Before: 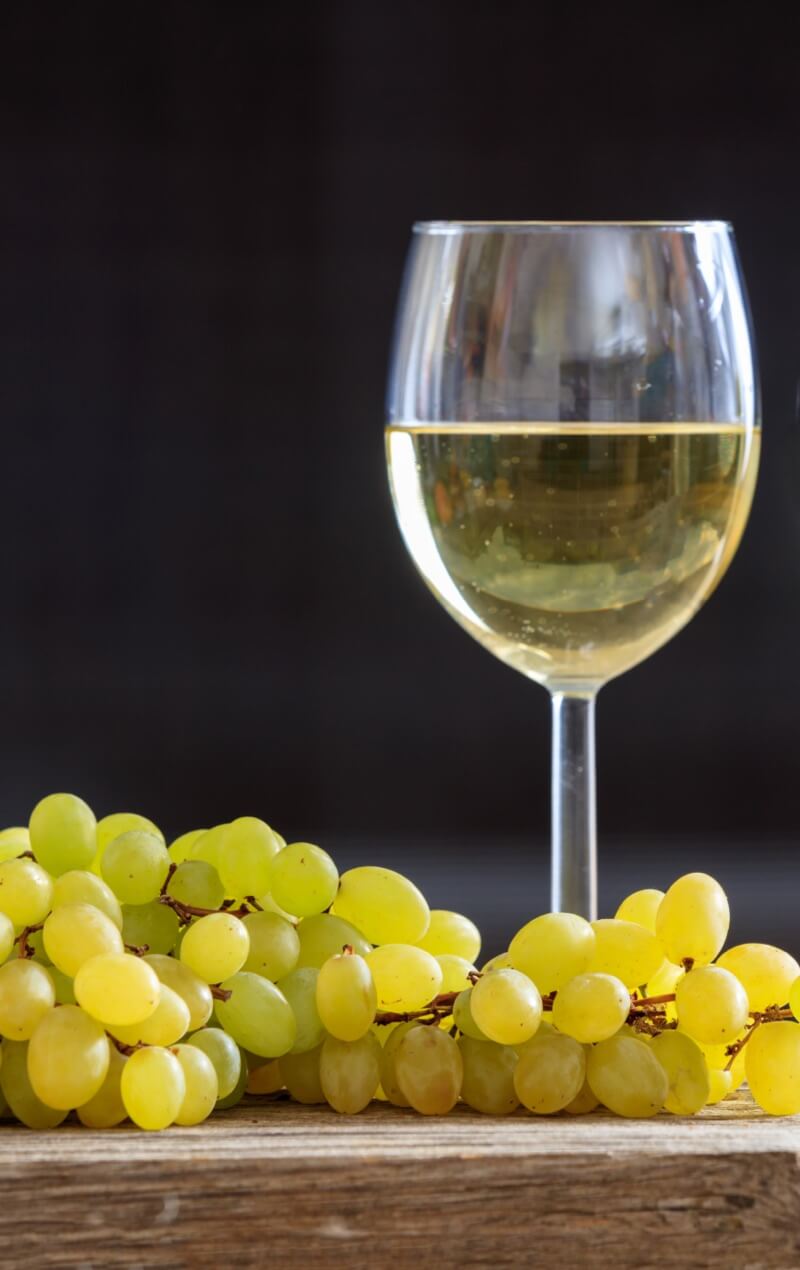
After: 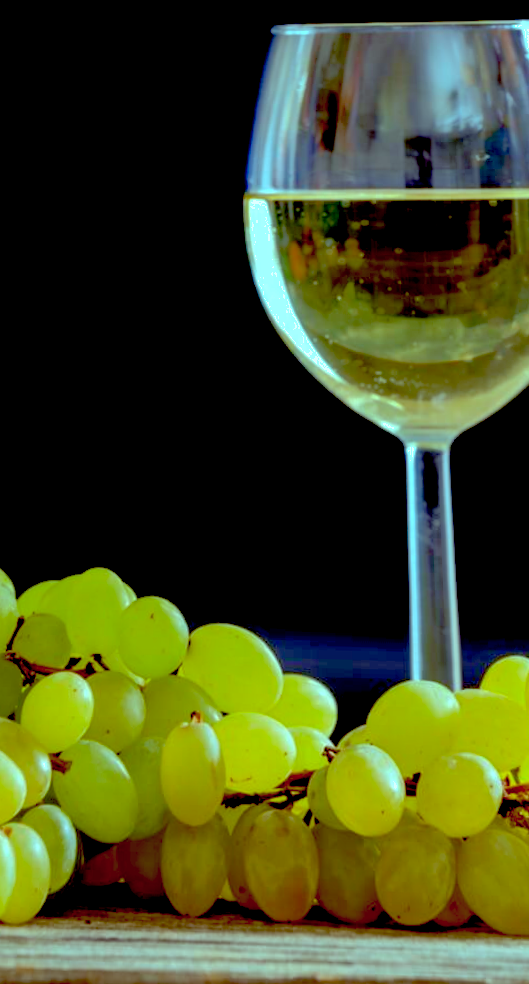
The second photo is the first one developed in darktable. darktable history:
crop and rotate: left 10.071%, top 10.071%, right 10.02%, bottom 10.02%
exposure: black level correction 0.056, exposure -0.039 EV, compensate highlight preservation false
shadows and highlights: on, module defaults
color balance rgb: shadows lift › chroma 7.23%, shadows lift › hue 246.48°, highlights gain › chroma 5.38%, highlights gain › hue 196.93°, white fulcrum 1 EV
rotate and perspective: rotation 0.72°, lens shift (vertical) -0.352, lens shift (horizontal) -0.051, crop left 0.152, crop right 0.859, crop top 0.019, crop bottom 0.964
